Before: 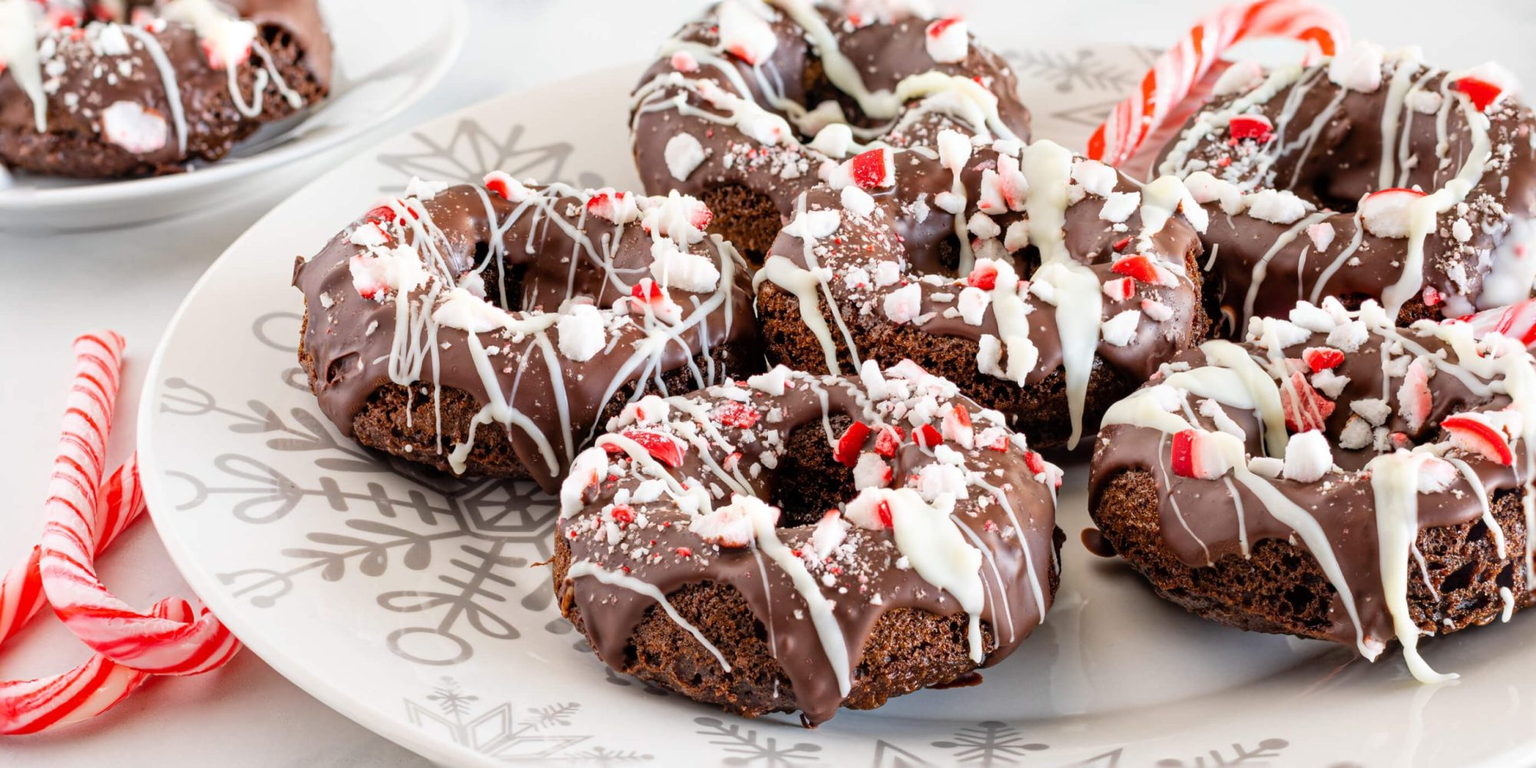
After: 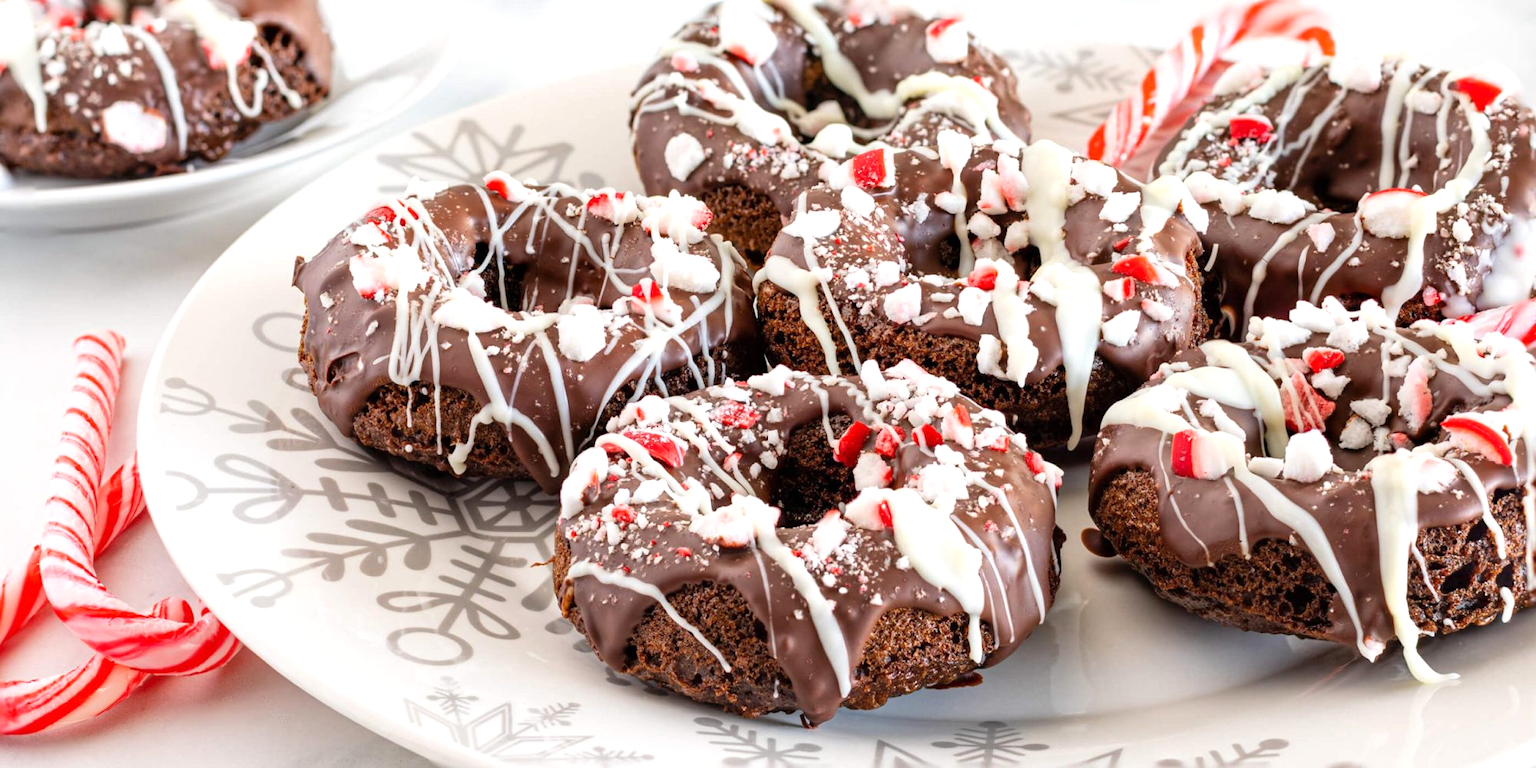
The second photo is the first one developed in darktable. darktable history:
exposure: exposure 0.247 EV, compensate highlight preservation false
